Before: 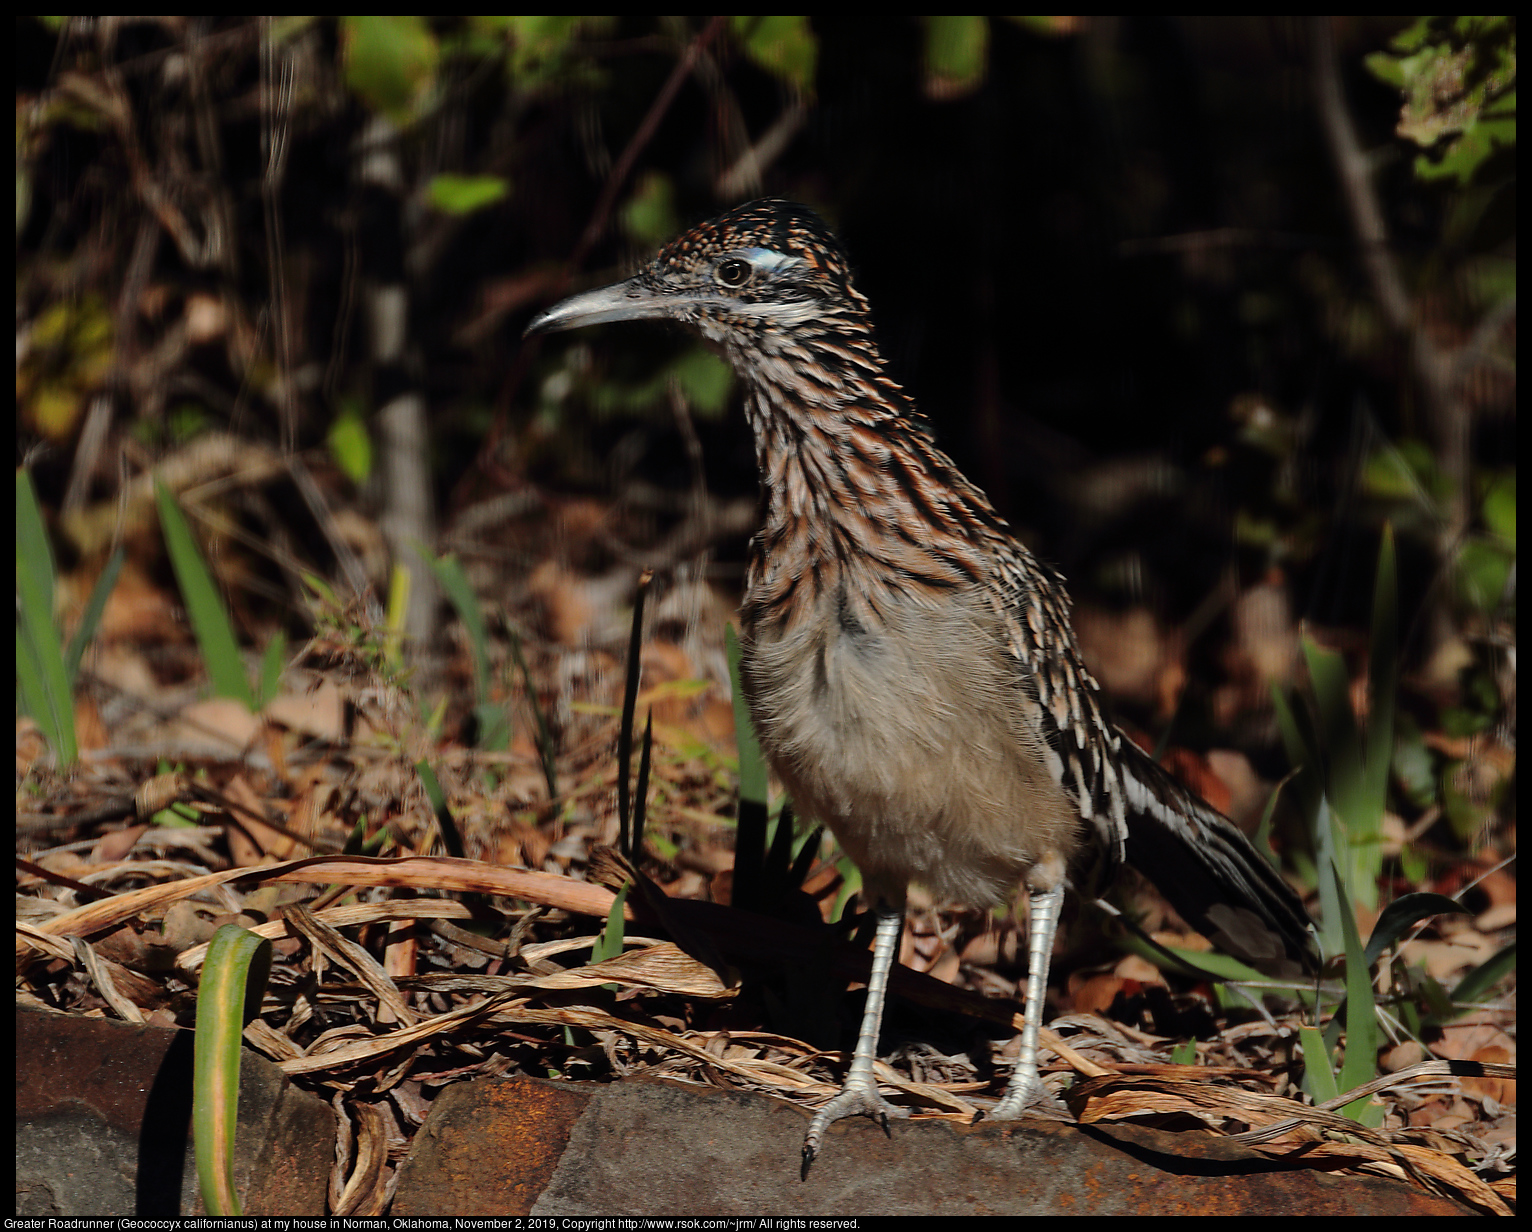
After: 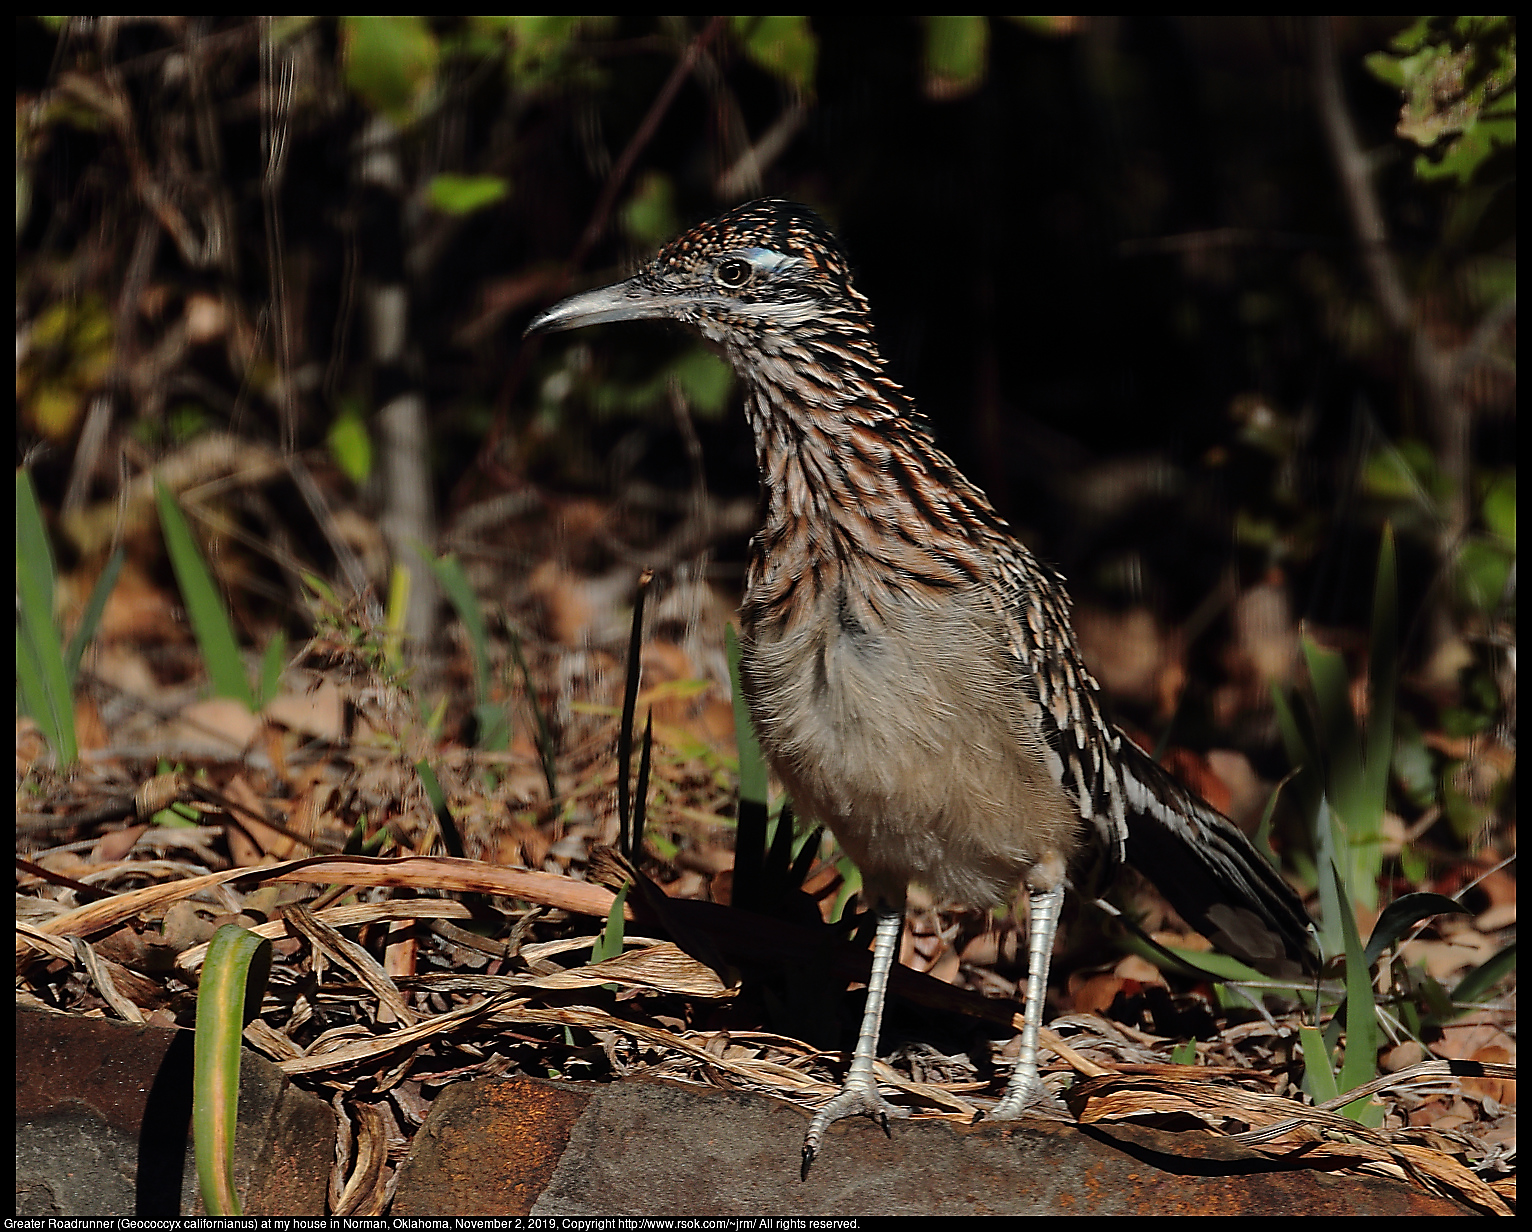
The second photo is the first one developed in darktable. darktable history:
sharpen: radius 1.361, amount 1.253, threshold 0.767
